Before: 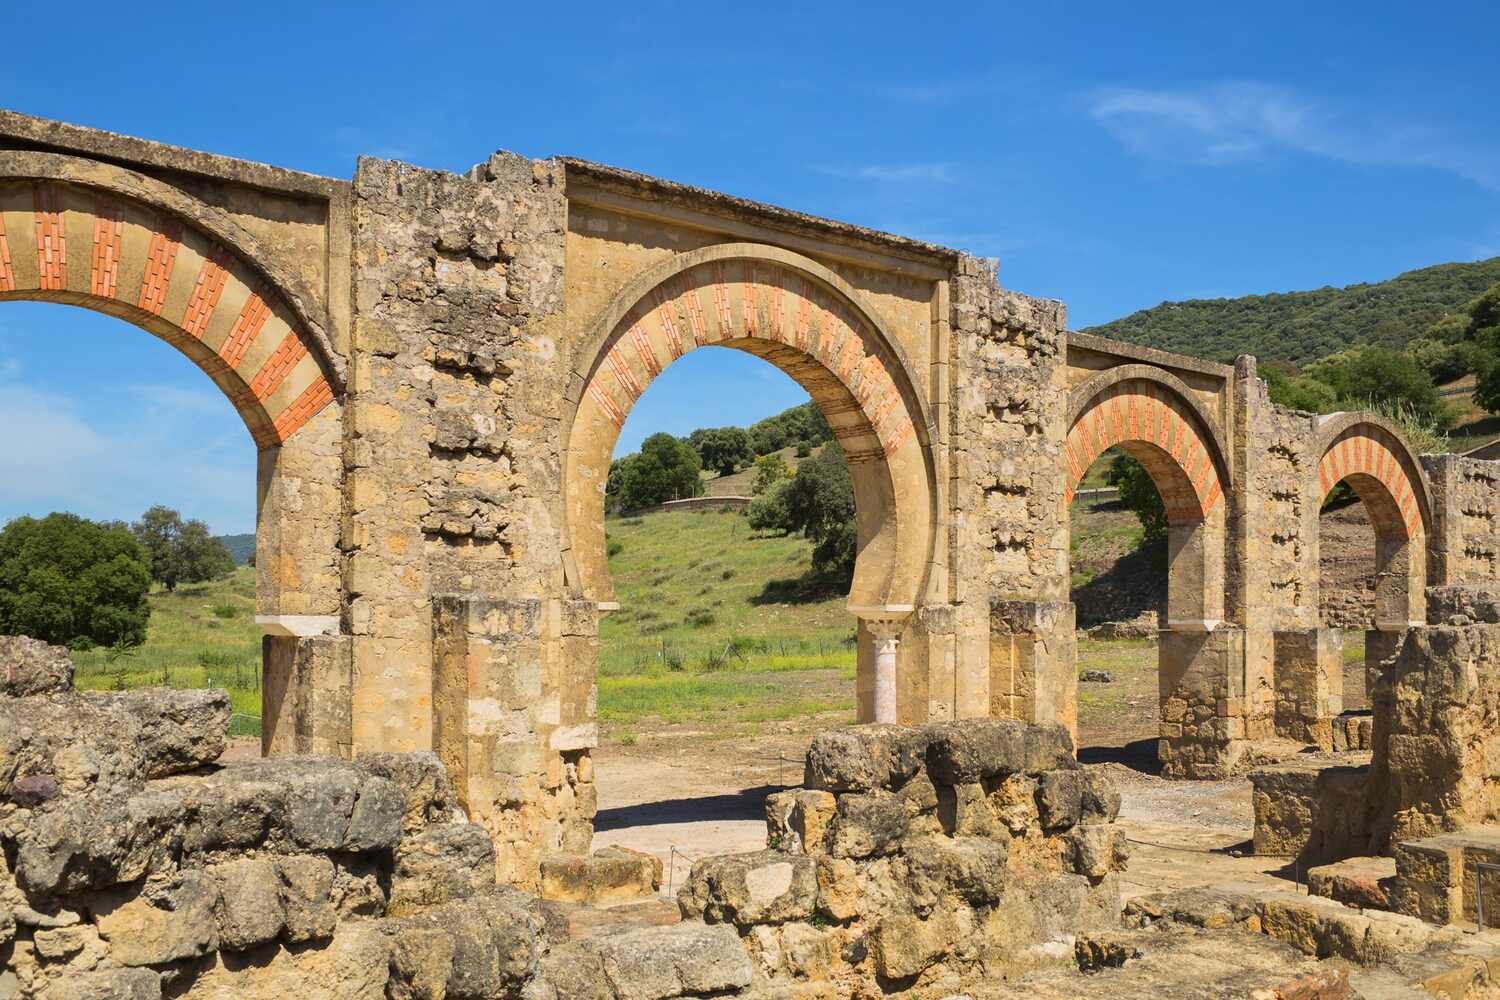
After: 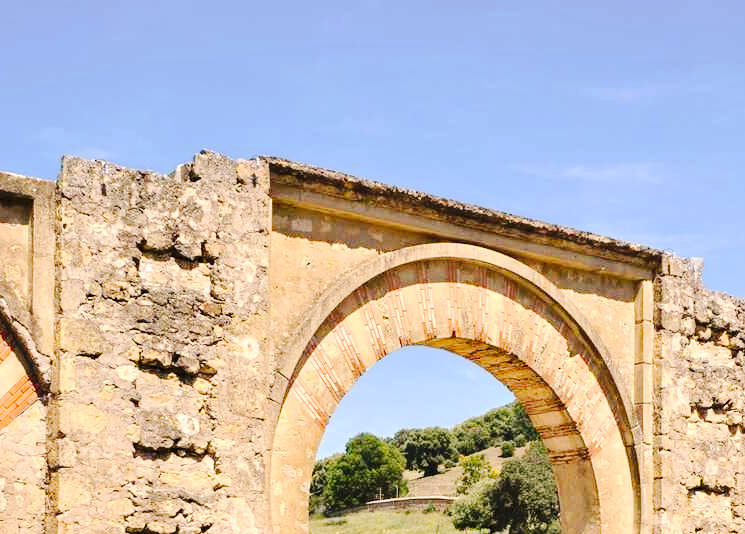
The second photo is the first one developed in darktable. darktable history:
contrast equalizer: octaves 7, y [[0.6 ×6], [0.55 ×6], [0 ×6], [0 ×6], [0 ×6]], mix 0.314
crop: left 19.785%, right 30.514%, bottom 46.545%
exposure: black level correction 0, exposure 0.499 EV, compensate highlight preservation false
tone curve: curves: ch0 [(0, 0) (0.003, 0.058) (0.011, 0.059) (0.025, 0.061) (0.044, 0.067) (0.069, 0.084) (0.1, 0.102) (0.136, 0.124) (0.177, 0.171) (0.224, 0.246) (0.277, 0.324) (0.335, 0.411) (0.399, 0.509) (0.468, 0.605) (0.543, 0.688) (0.623, 0.738) (0.709, 0.798) (0.801, 0.852) (0.898, 0.911) (1, 1)], preserve colors none
color correction: highlights a* 5.75, highlights b* 4.83
